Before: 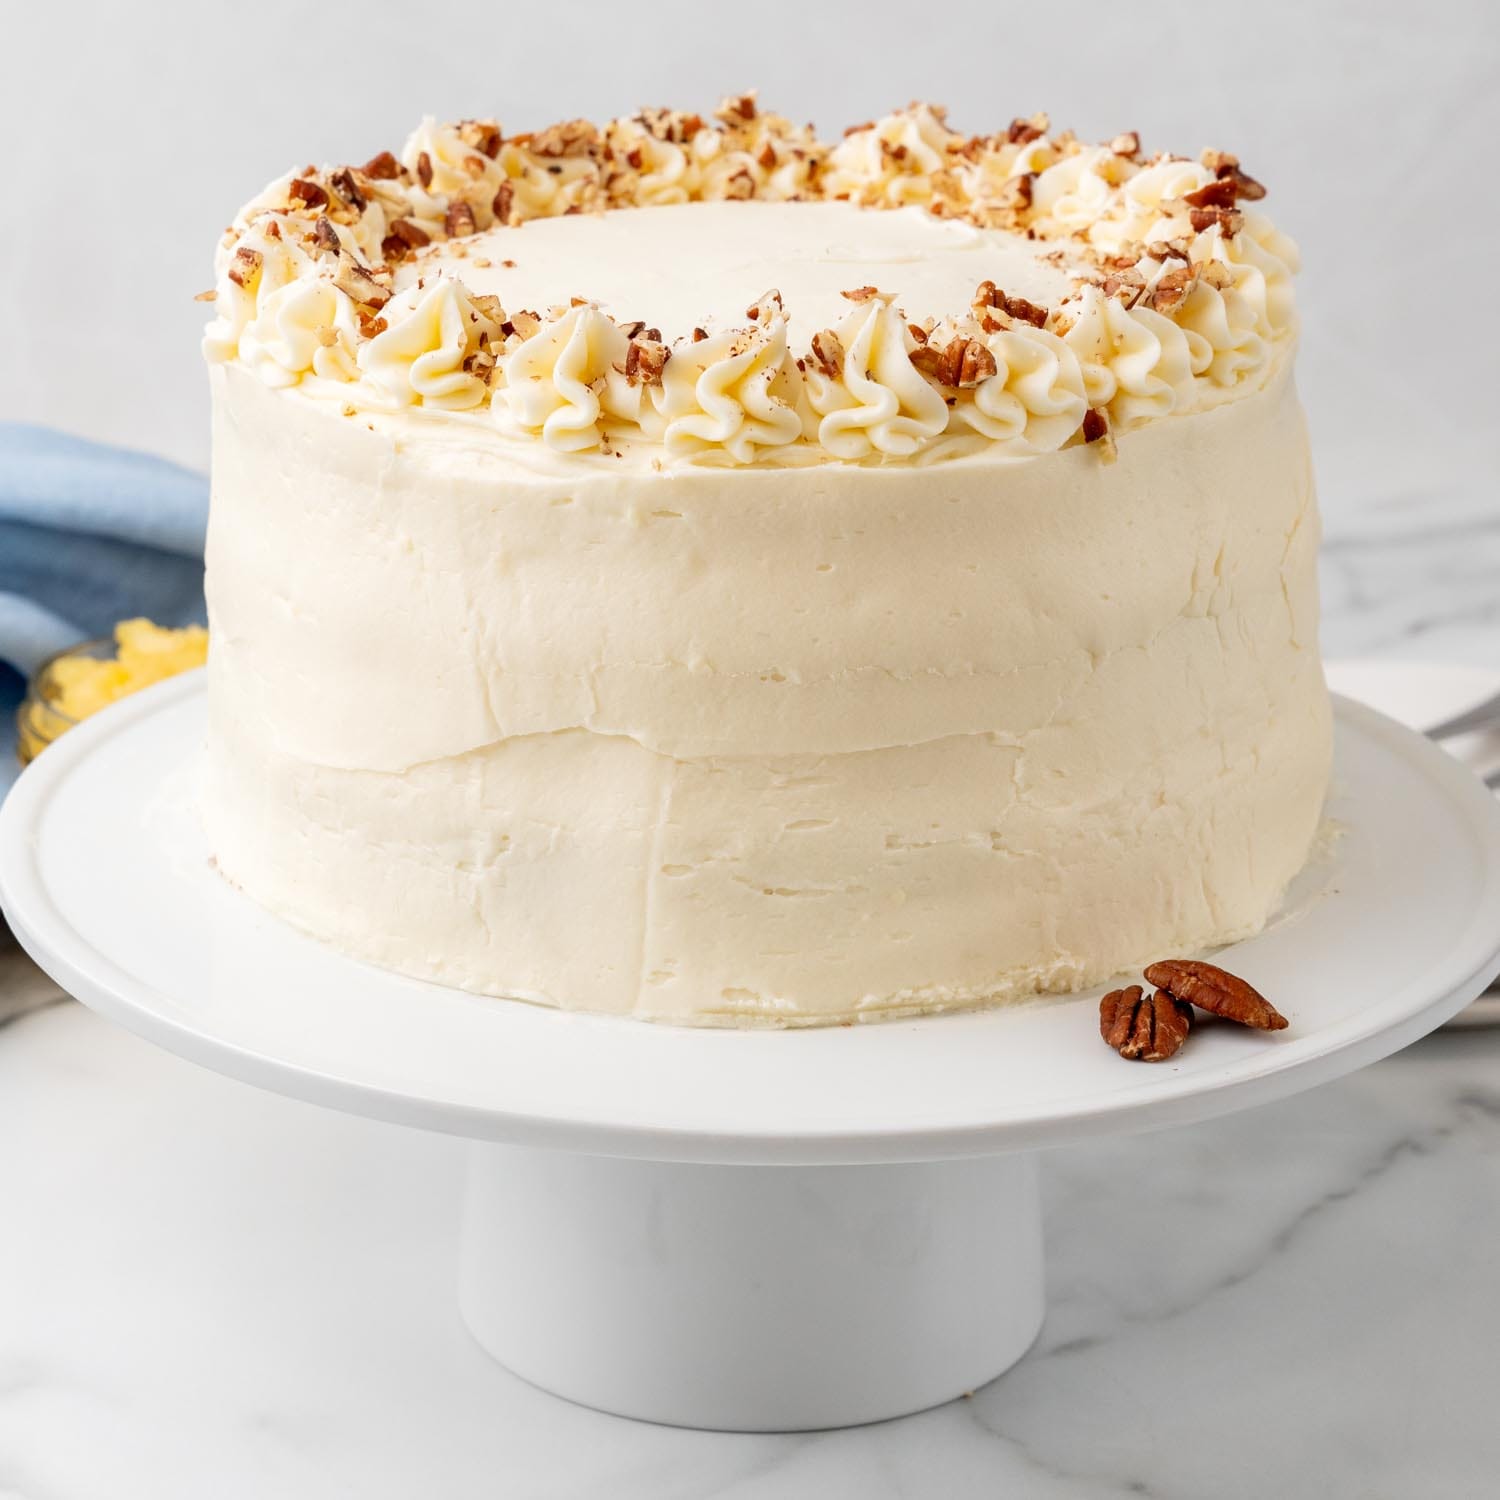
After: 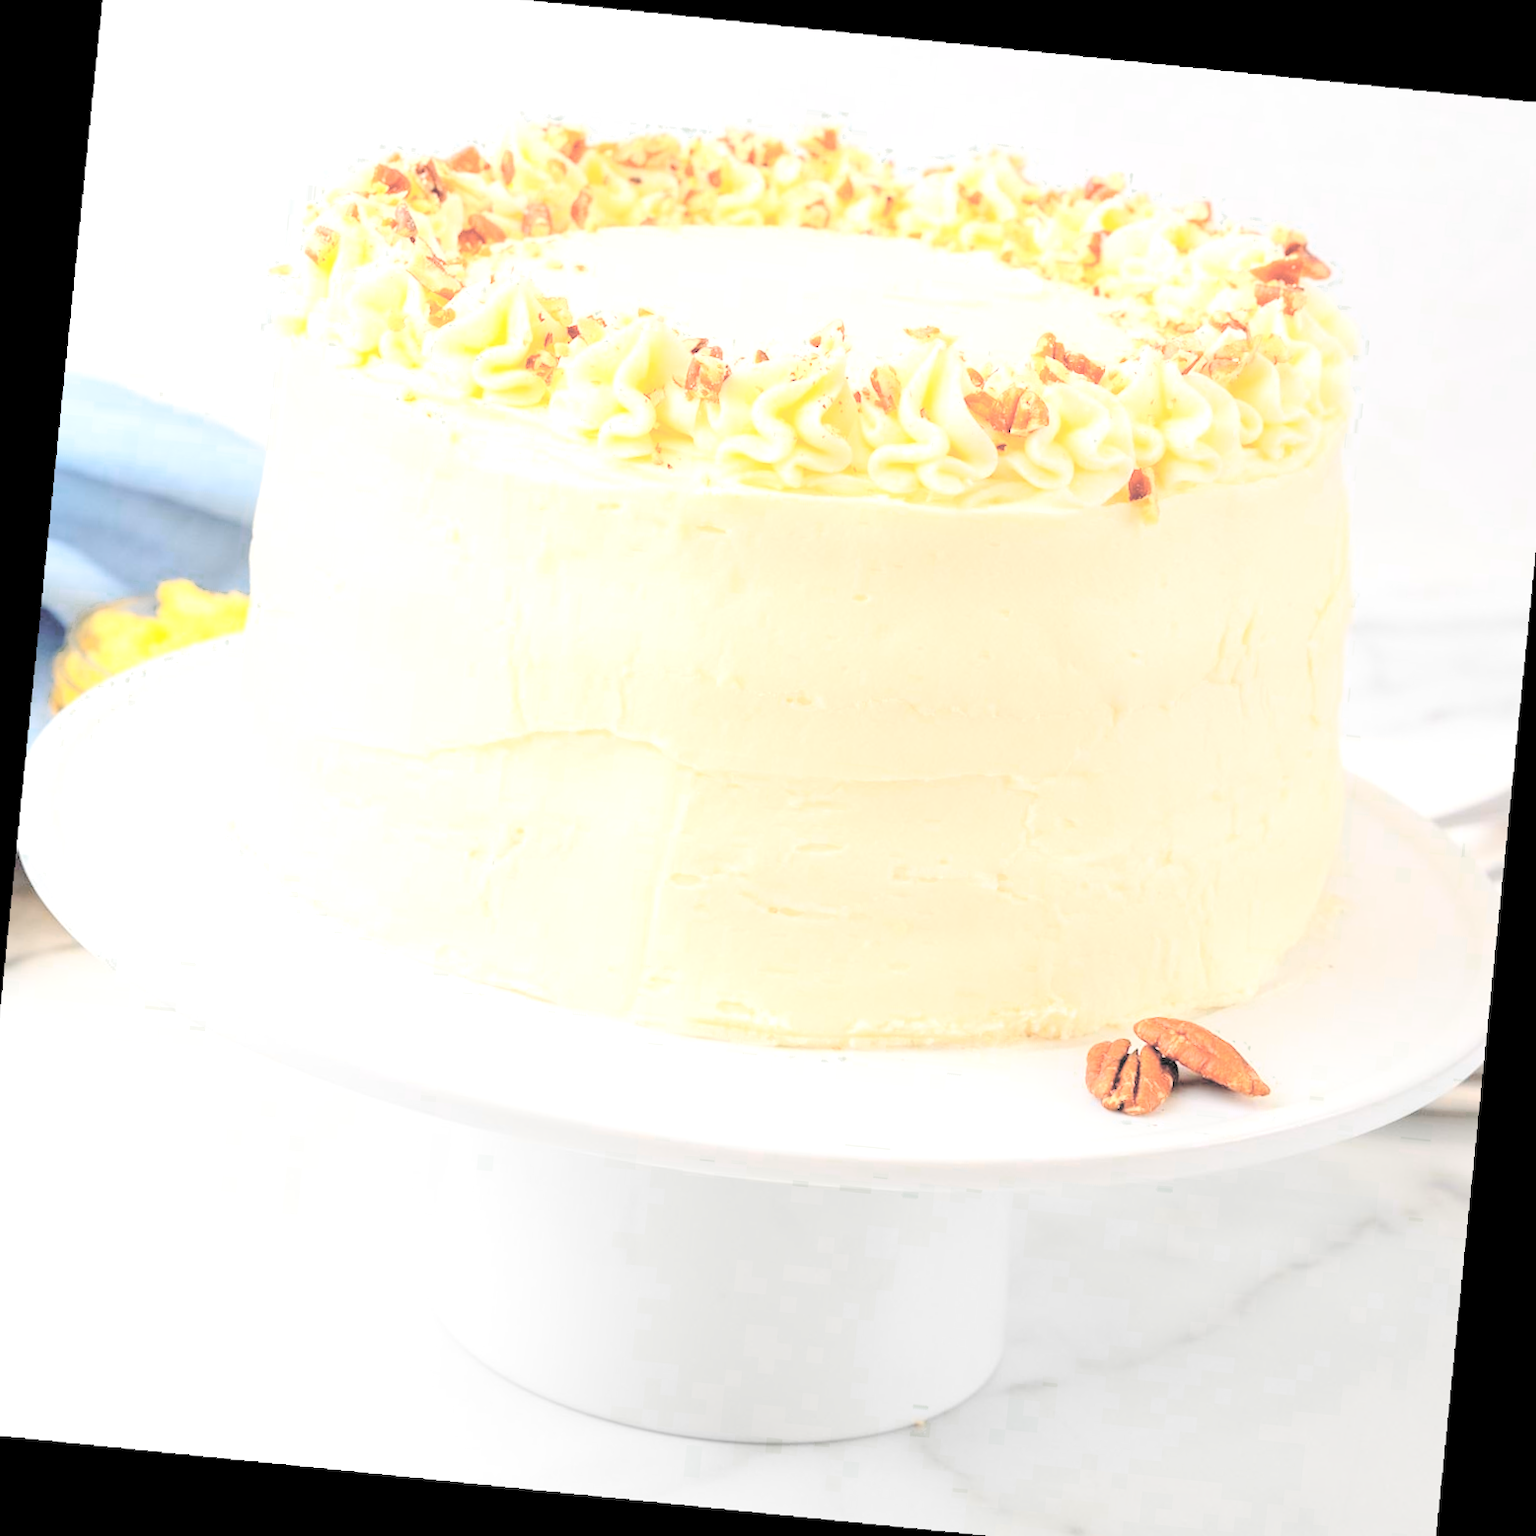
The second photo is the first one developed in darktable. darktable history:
crop and rotate: angle -1.69°
contrast brightness saturation: brightness 1
rotate and perspective: rotation 4.1°, automatic cropping off
color zones: curves: ch0 [(0.25, 0.5) (0.347, 0.092) (0.75, 0.5)]; ch1 [(0.25, 0.5) (0.33, 0.51) (0.75, 0.5)]
shadows and highlights: shadows 30.86, highlights 0, soften with gaussian
exposure: exposure 0.556 EV, compensate highlight preservation false
